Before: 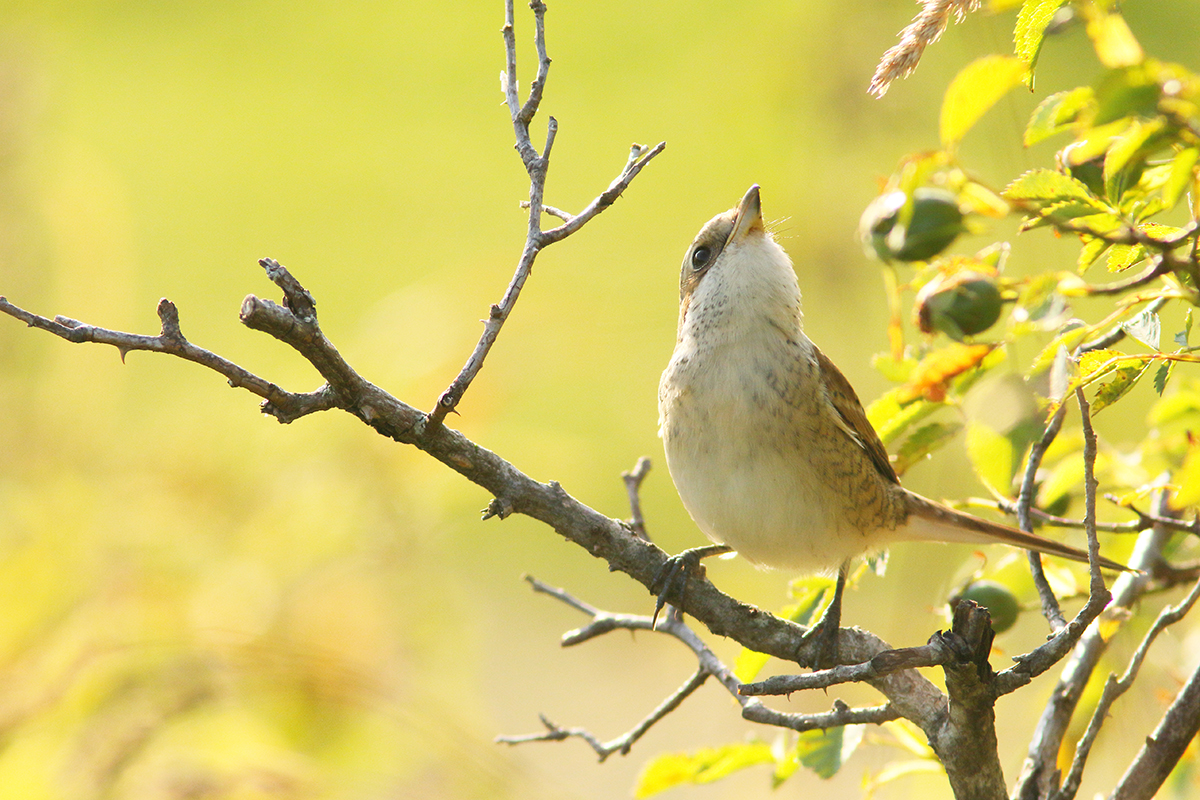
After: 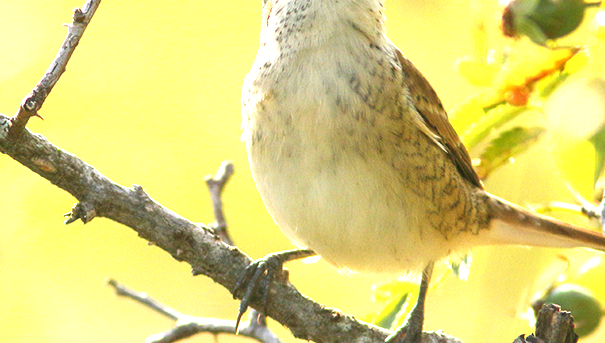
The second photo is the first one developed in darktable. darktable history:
local contrast: detail 130%
crop: left 34.831%, top 37.021%, right 14.701%, bottom 20.031%
exposure: exposure 0.772 EV, compensate highlight preservation false
